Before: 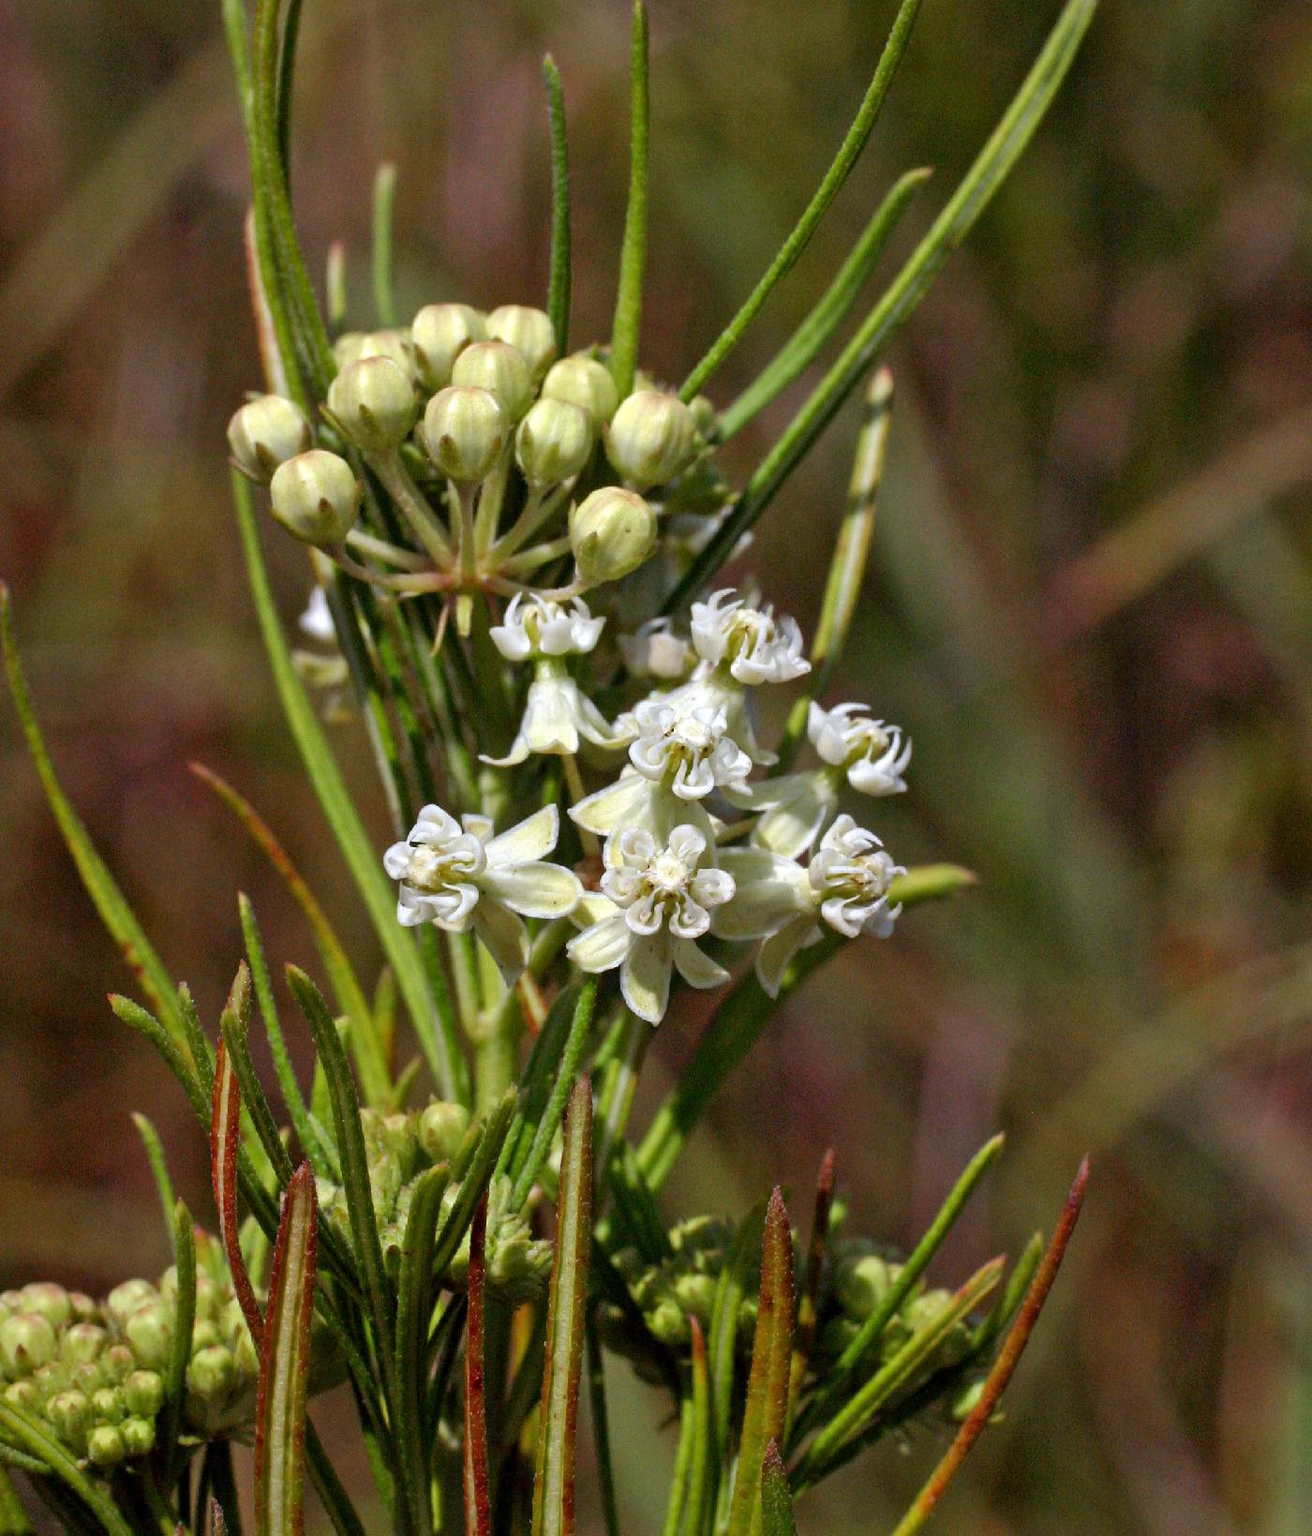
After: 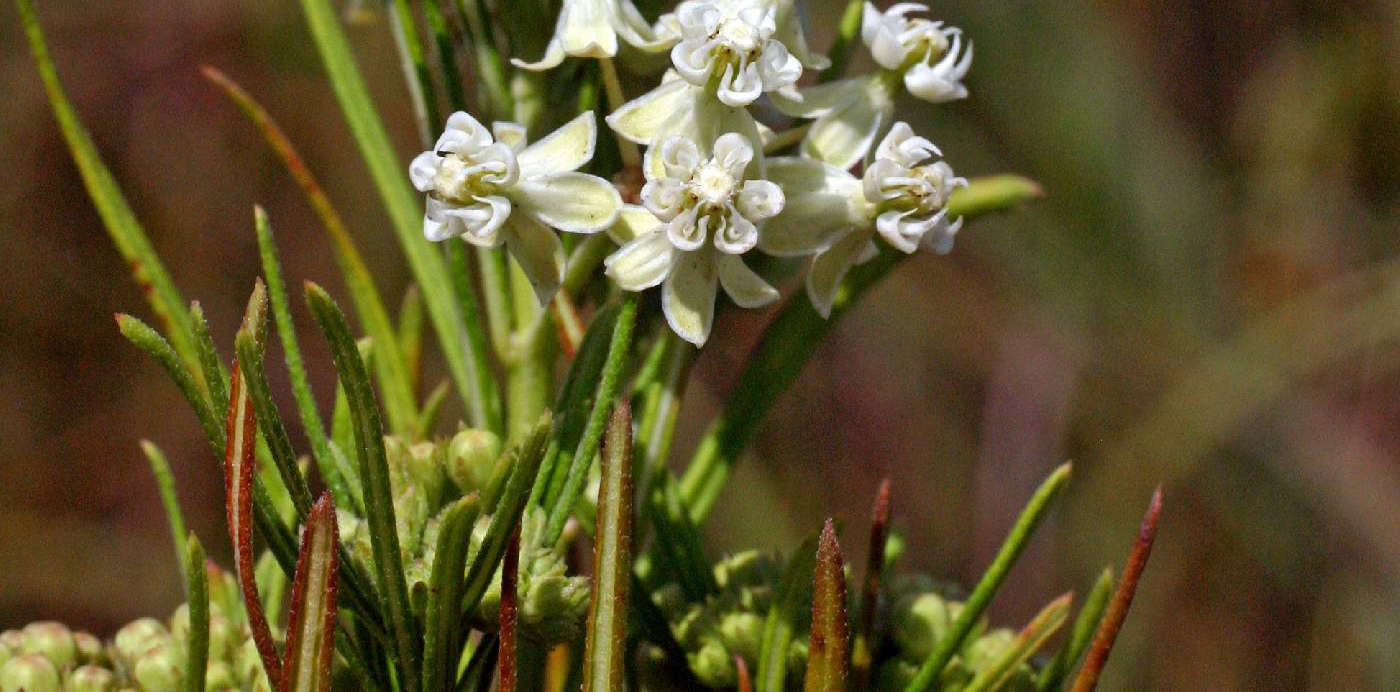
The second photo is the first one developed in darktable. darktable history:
crop: top 45.596%, bottom 12.132%
